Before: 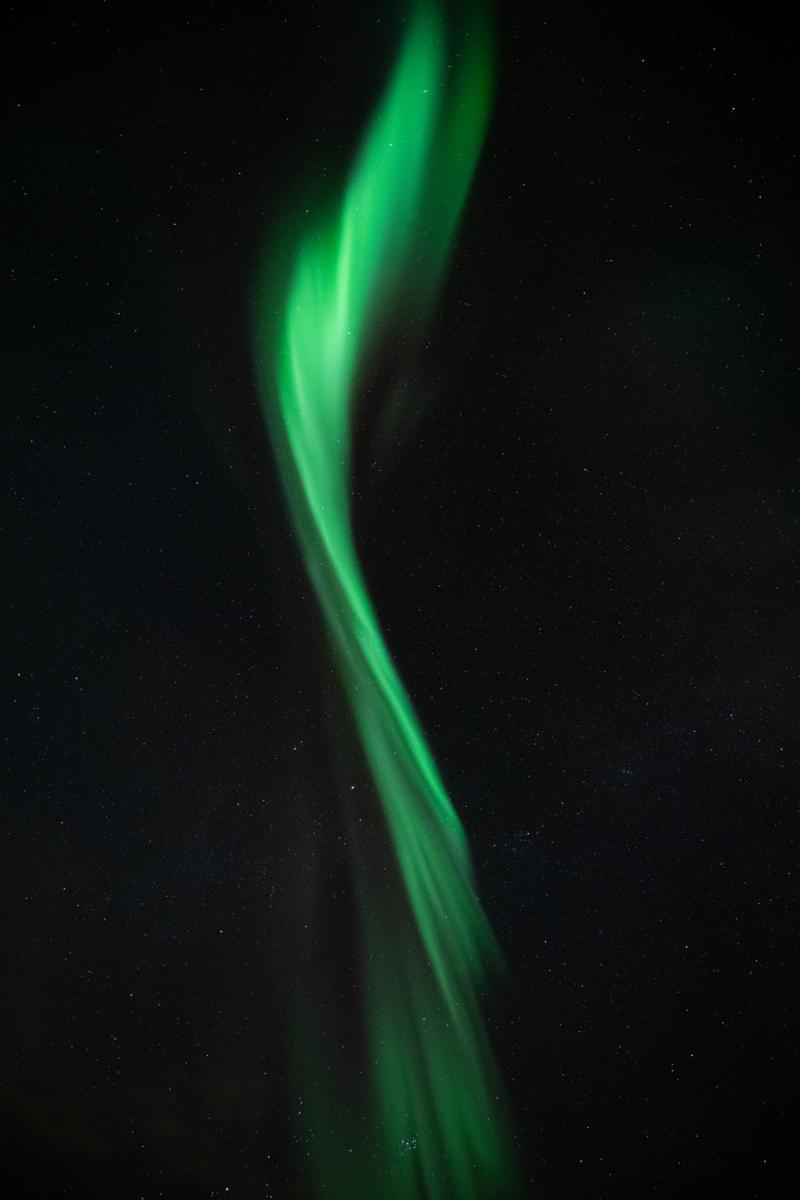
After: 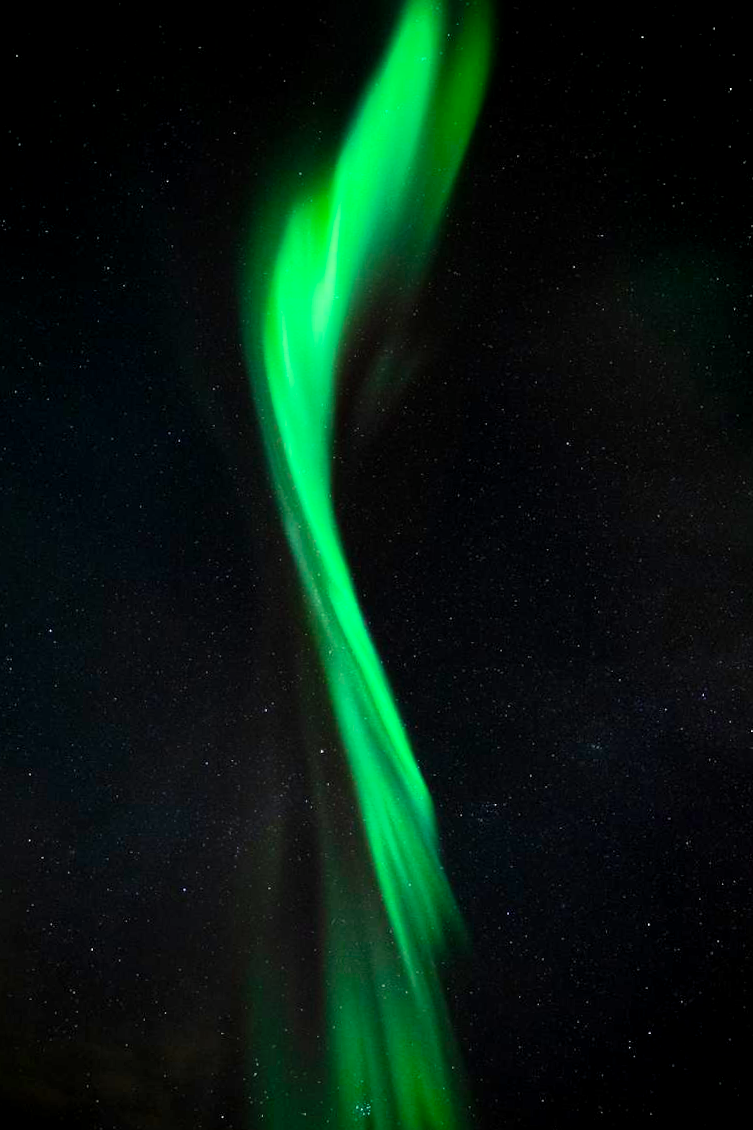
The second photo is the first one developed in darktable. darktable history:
crop and rotate: angle -2.4°
exposure: black level correction 0.002, exposure 0.146 EV, compensate exposure bias true, compensate highlight preservation false
tone equalizer: -8 EV -0.38 EV, -7 EV -0.387 EV, -6 EV -0.353 EV, -5 EV -0.243 EV, -3 EV 0.213 EV, -2 EV 0.347 EV, -1 EV 0.38 EV, +0 EV 0.408 EV, edges refinement/feathering 500, mask exposure compensation -1.57 EV, preserve details guided filter
shadows and highlights: soften with gaussian
color balance rgb: shadows lift › chroma 0.833%, shadows lift › hue 112.56°, power › hue 75.42°, perceptual saturation grading › global saturation 19.973%, global vibrance 20%
